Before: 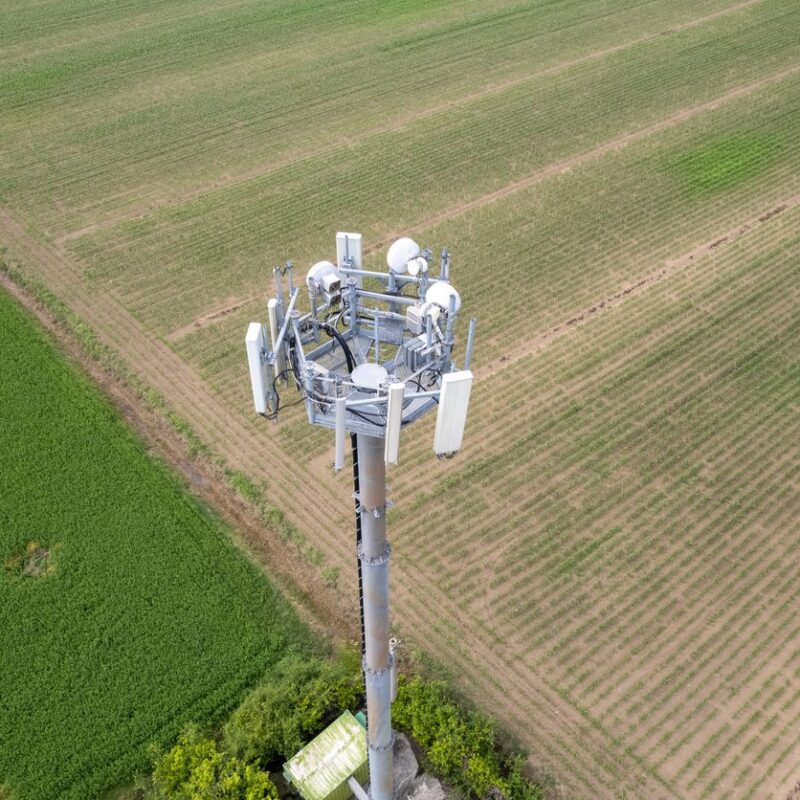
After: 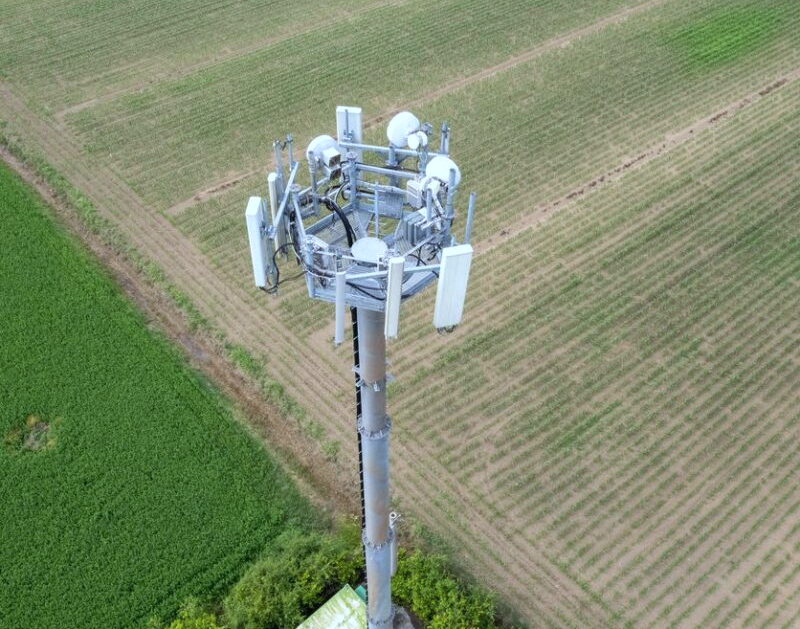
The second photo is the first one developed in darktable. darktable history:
crop and rotate: top 15.774%, bottom 5.506%
color calibration: illuminant Planckian (black body), x 0.368, y 0.361, temperature 4275.92 K
